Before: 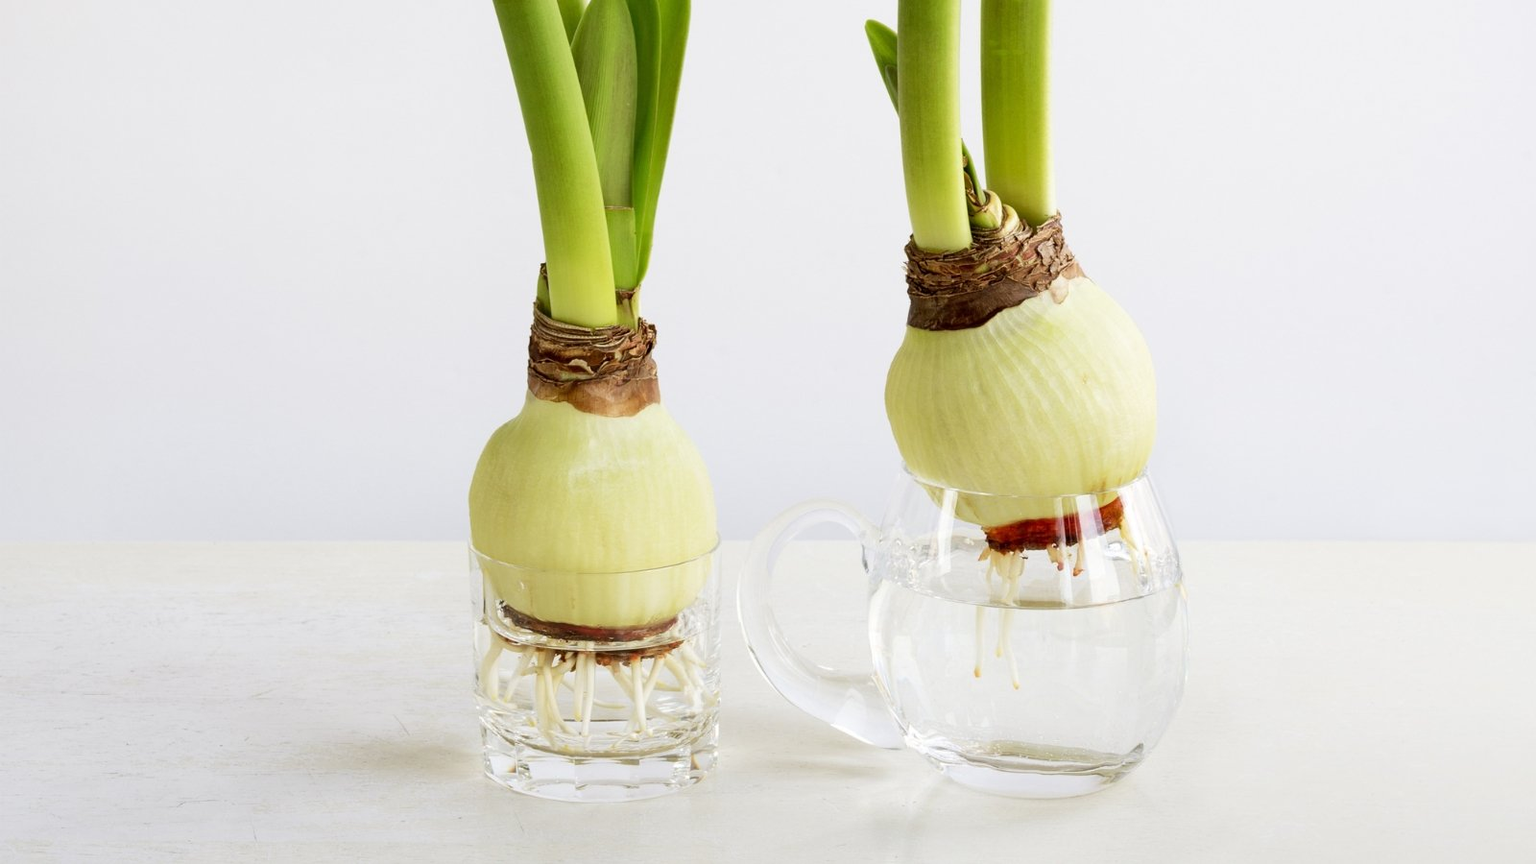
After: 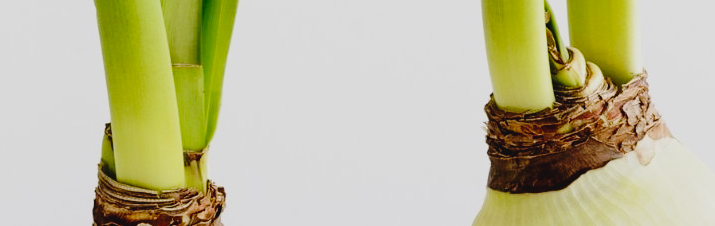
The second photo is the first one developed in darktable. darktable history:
crop: left 28.64%, top 16.832%, right 26.637%, bottom 58.055%
sigmoid: contrast 1.22, skew 0.65
tone curve: curves: ch0 [(0, 0) (0.003, 0.041) (0.011, 0.042) (0.025, 0.041) (0.044, 0.043) (0.069, 0.048) (0.1, 0.059) (0.136, 0.079) (0.177, 0.107) (0.224, 0.152) (0.277, 0.235) (0.335, 0.331) (0.399, 0.427) (0.468, 0.512) (0.543, 0.595) (0.623, 0.668) (0.709, 0.736) (0.801, 0.813) (0.898, 0.891) (1, 1)], preserve colors none
